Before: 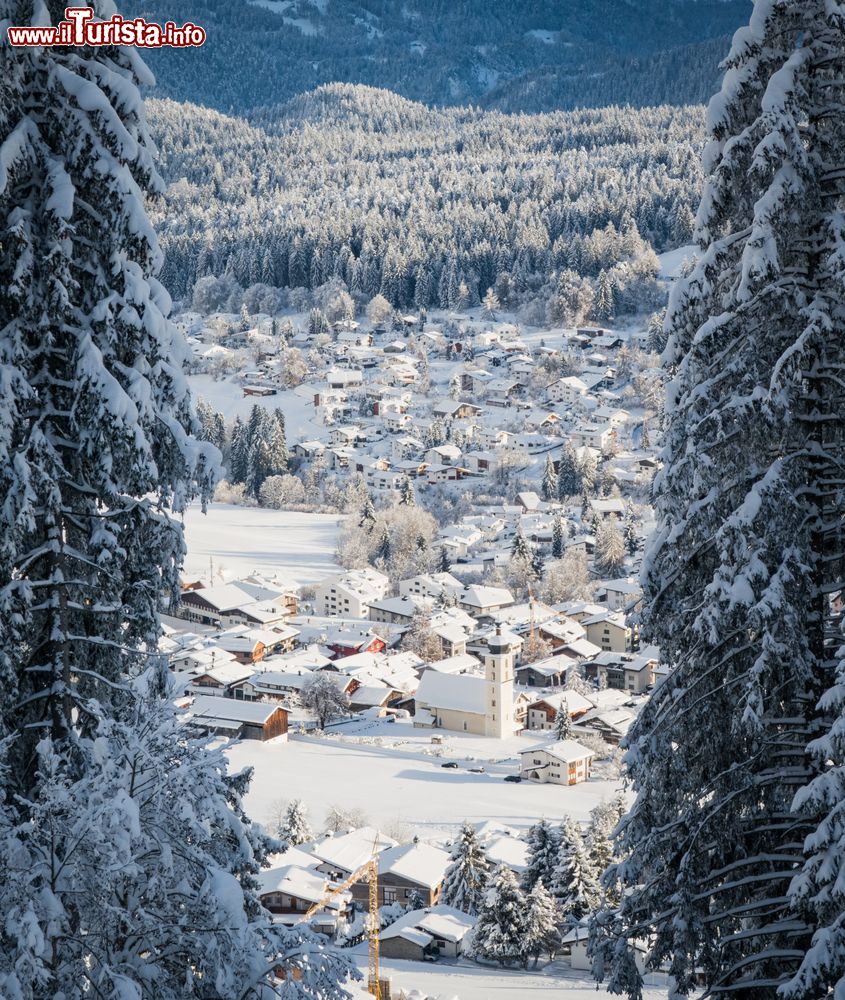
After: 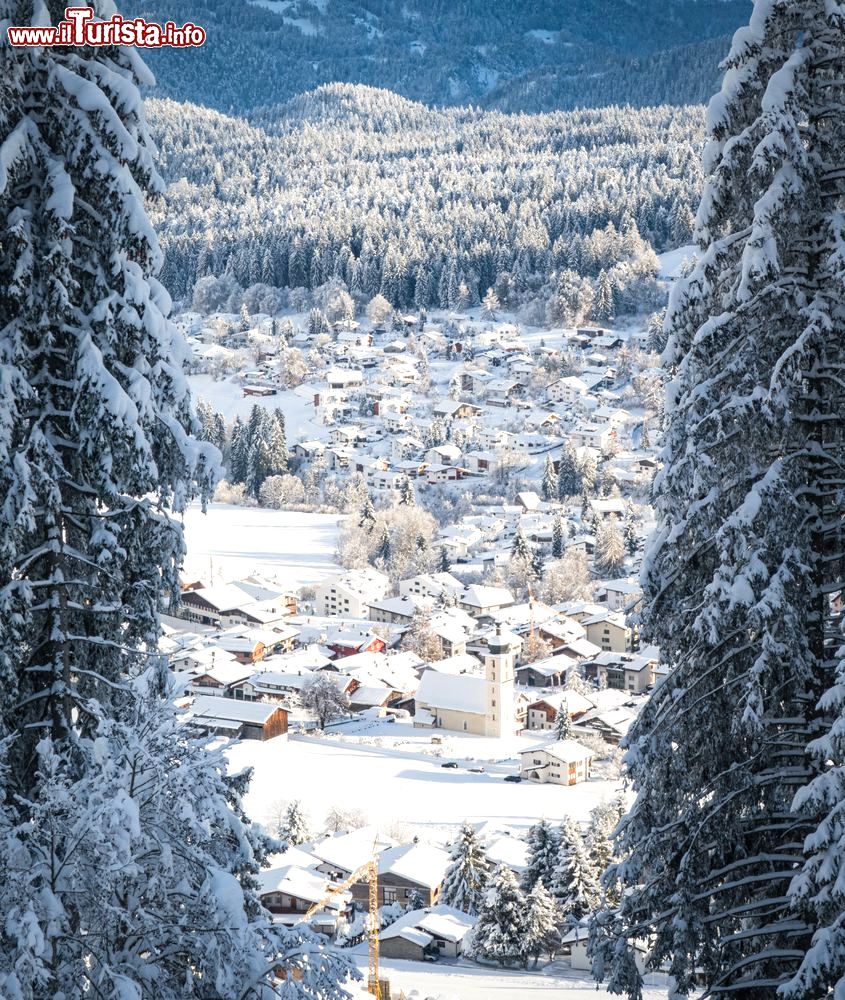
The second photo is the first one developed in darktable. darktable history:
exposure: black level correction 0, exposure 0.499 EV, compensate highlight preservation false
contrast equalizer: octaves 7, y [[0.5, 0.5, 0.468, 0.5, 0.5, 0.5], [0.5 ×6], [0.5 ×6], [0 ×6], [0 ×6]]
local contrast: mode bilateral grid, contrast 10, coarseness 25, detail 115%, midtone range 0.2
